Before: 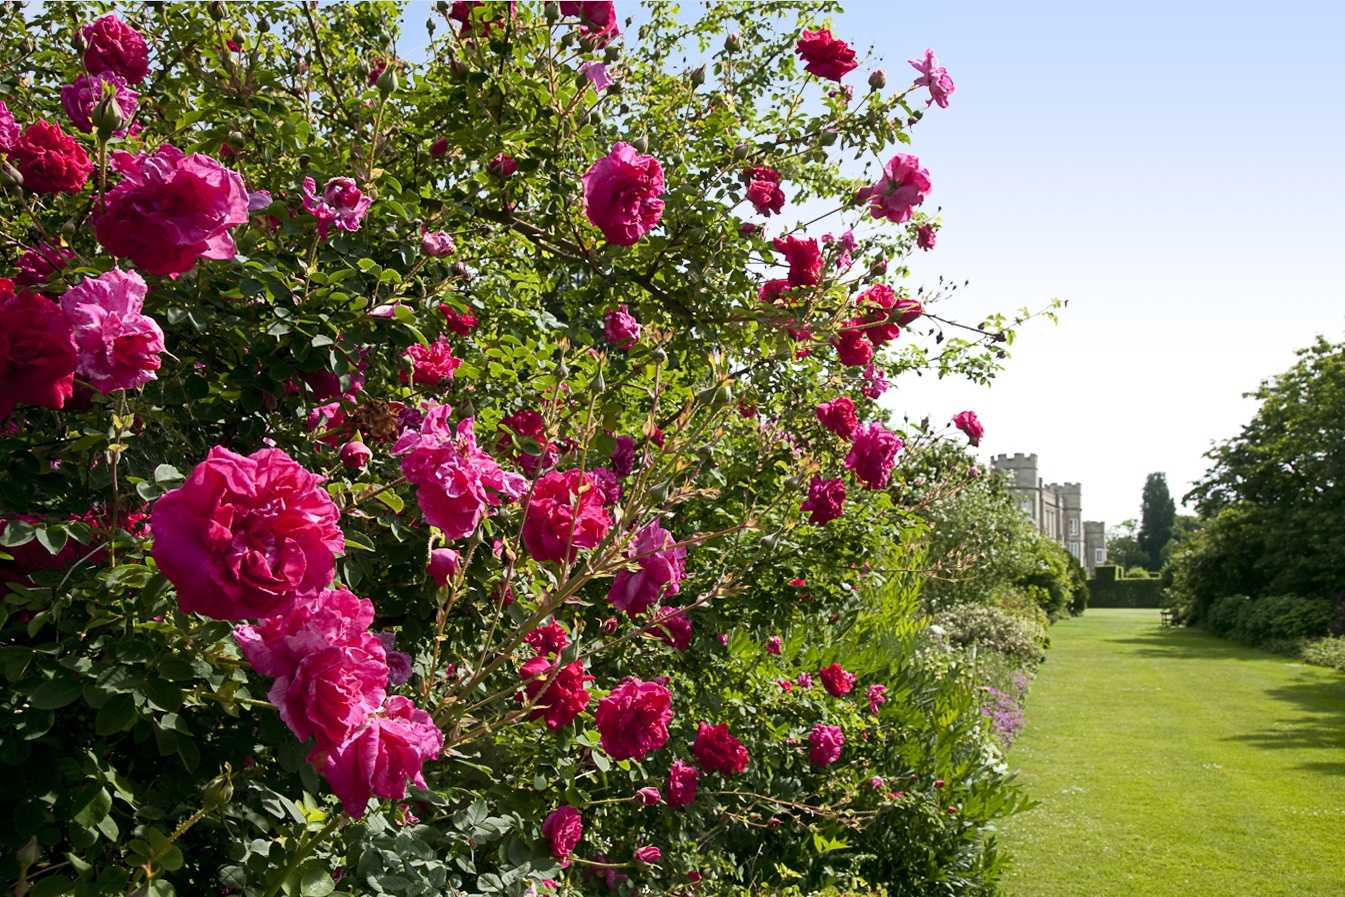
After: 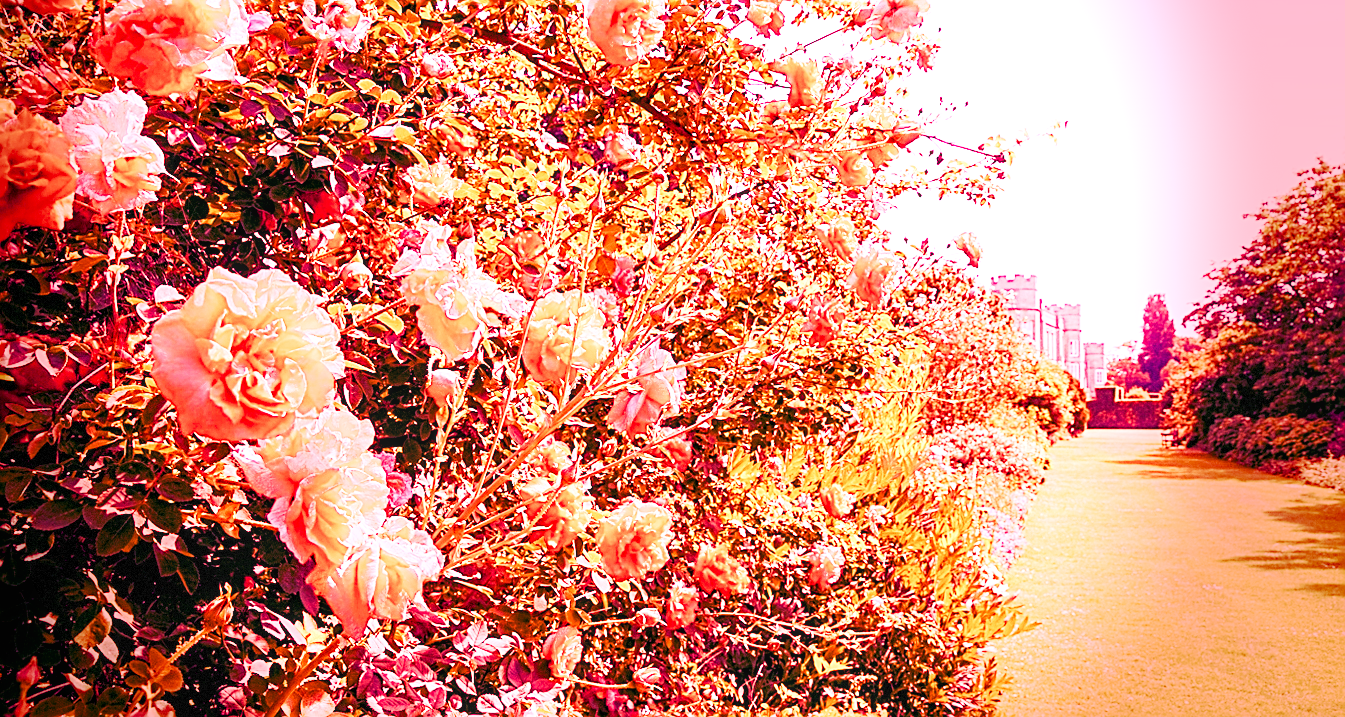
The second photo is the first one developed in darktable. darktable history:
white balance: red 4.26, blue 1.802
crop and rotate: top 19.998%
base curve: curves: ch0 [(0, 0) (0.088, 0.125) (0.176, 0.251) (0.354, 0.501) (0.613, 0.749) (1, 0.877)], preserve colors none
local contrast: on, module defaults
color balance rgb: shadows lift › luminance -28.76%, shadows lift › chroma 15%, shadows lift › hue 270°, power › chroma 1%, power › hue 255°, highlights gain › luminance 7.14%, highlights gain › chroma 2%, highlights gain › hue 90°, global offset › luminance -0.29%, global offset › hue 260°, perceptual saturation grading › global saturation 20%, perceptual saturation grading › highlights -13.92%, perceptual saturation grading › shadows 50%
sharpen: on, module defaults
exposure: exposure 0.367 EV, compensate highlight preservation false
vignetting: fall-off start 68.33%, fall-off radius 30%, saturation 0.042, center (-0.066, -0.311), width/height ratio 0.992, shape 0.85, dithering 8-bit output
